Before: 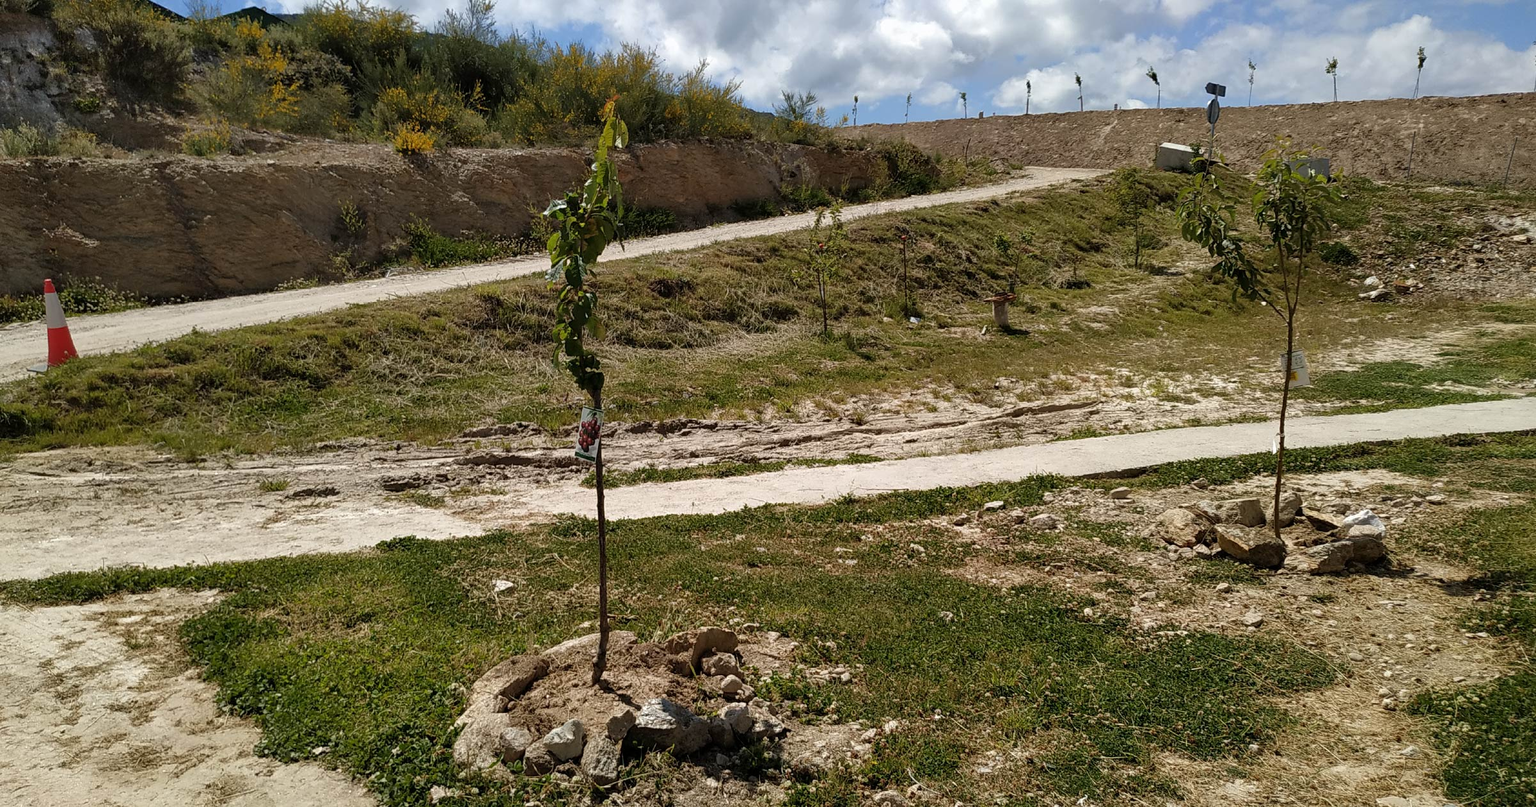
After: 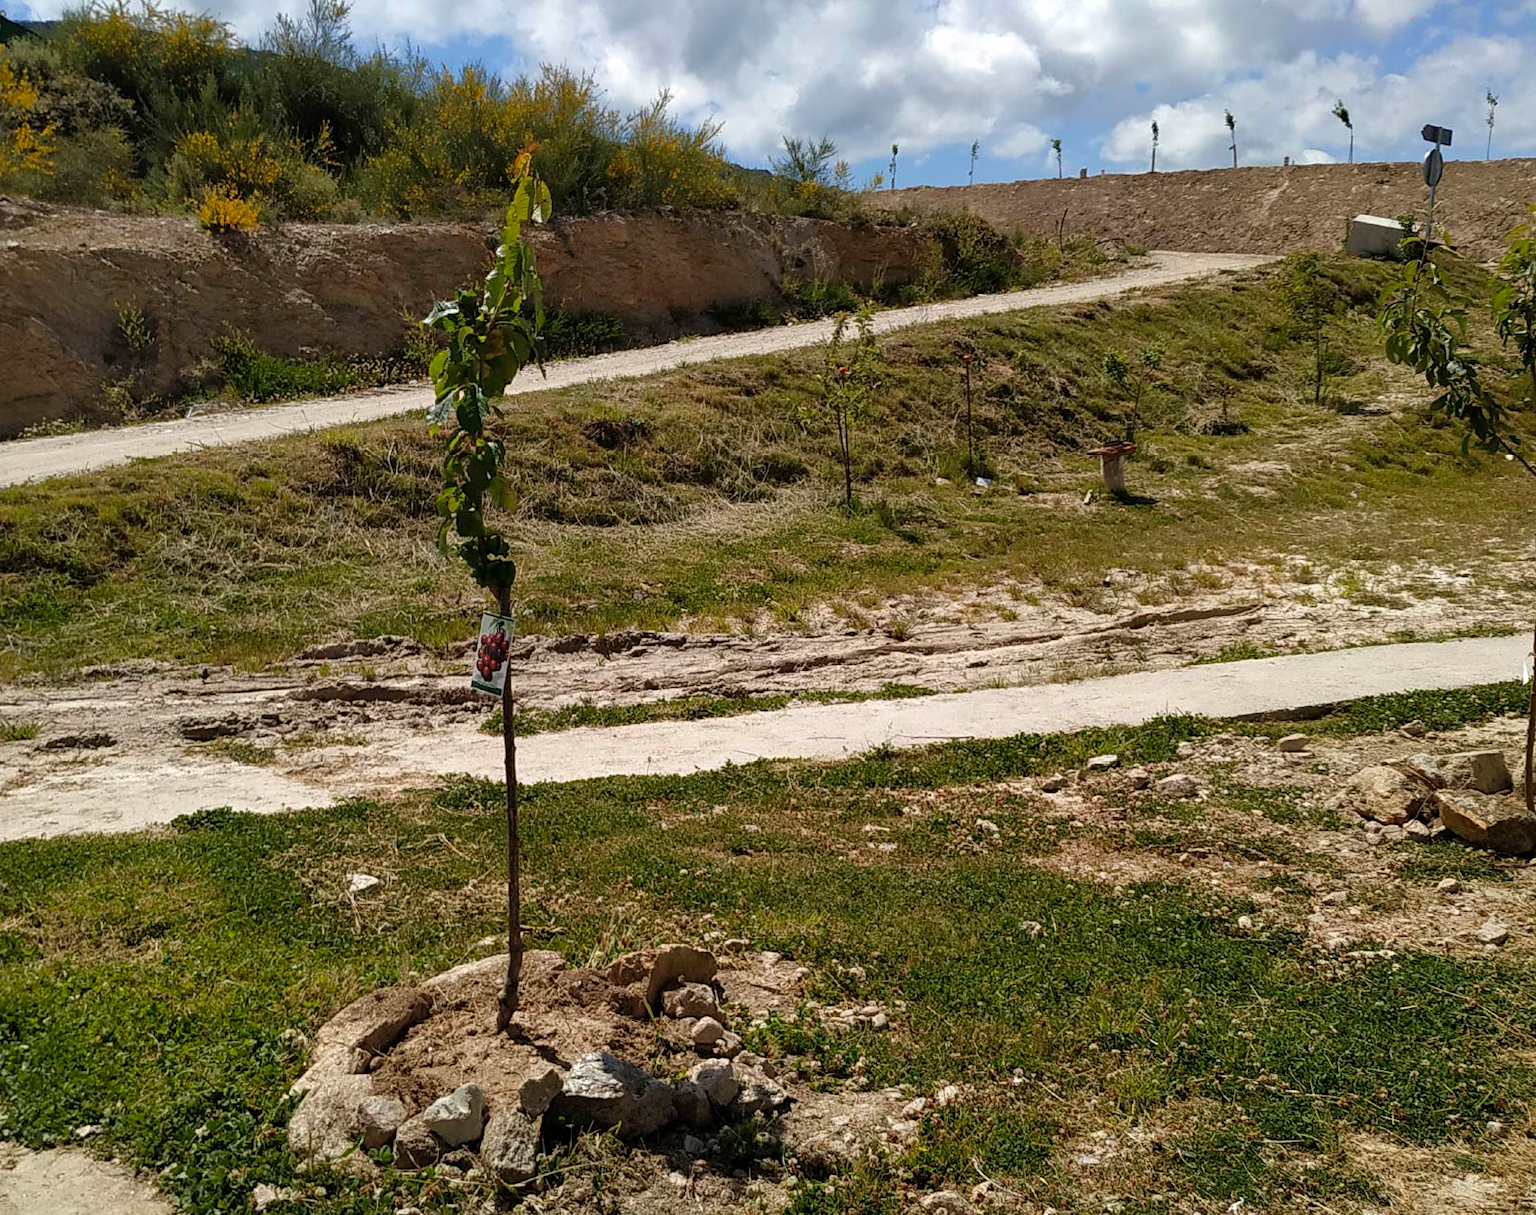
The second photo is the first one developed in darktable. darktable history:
exposure: exposure 0.014 EV, compensate highlight preservation false
crop: left 17.098%, right 16.524%
